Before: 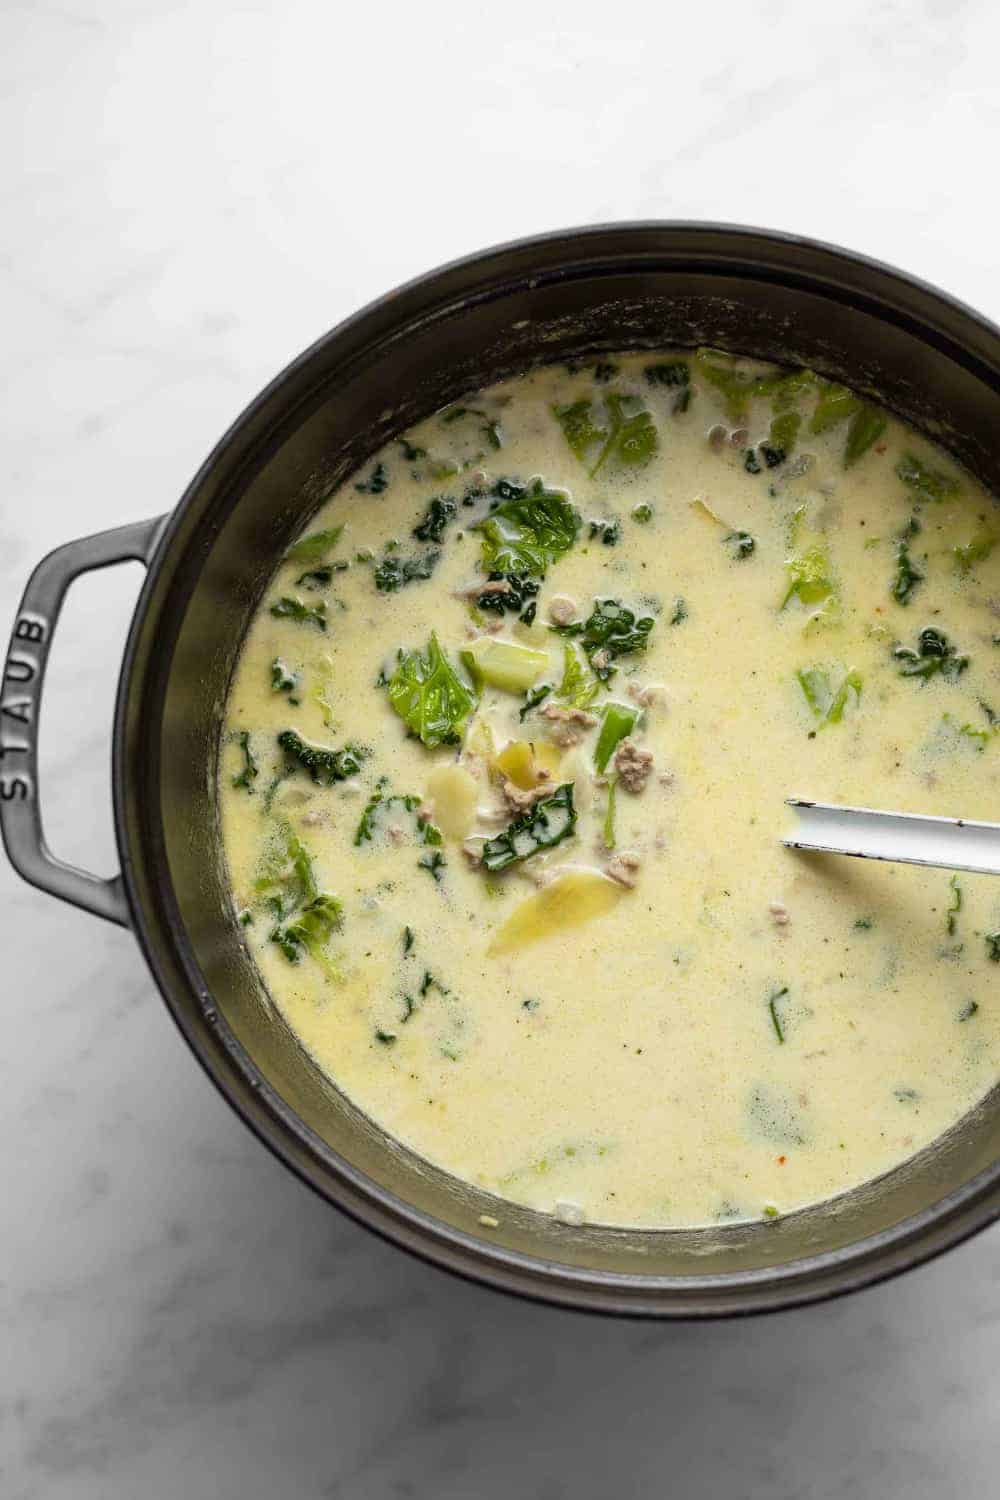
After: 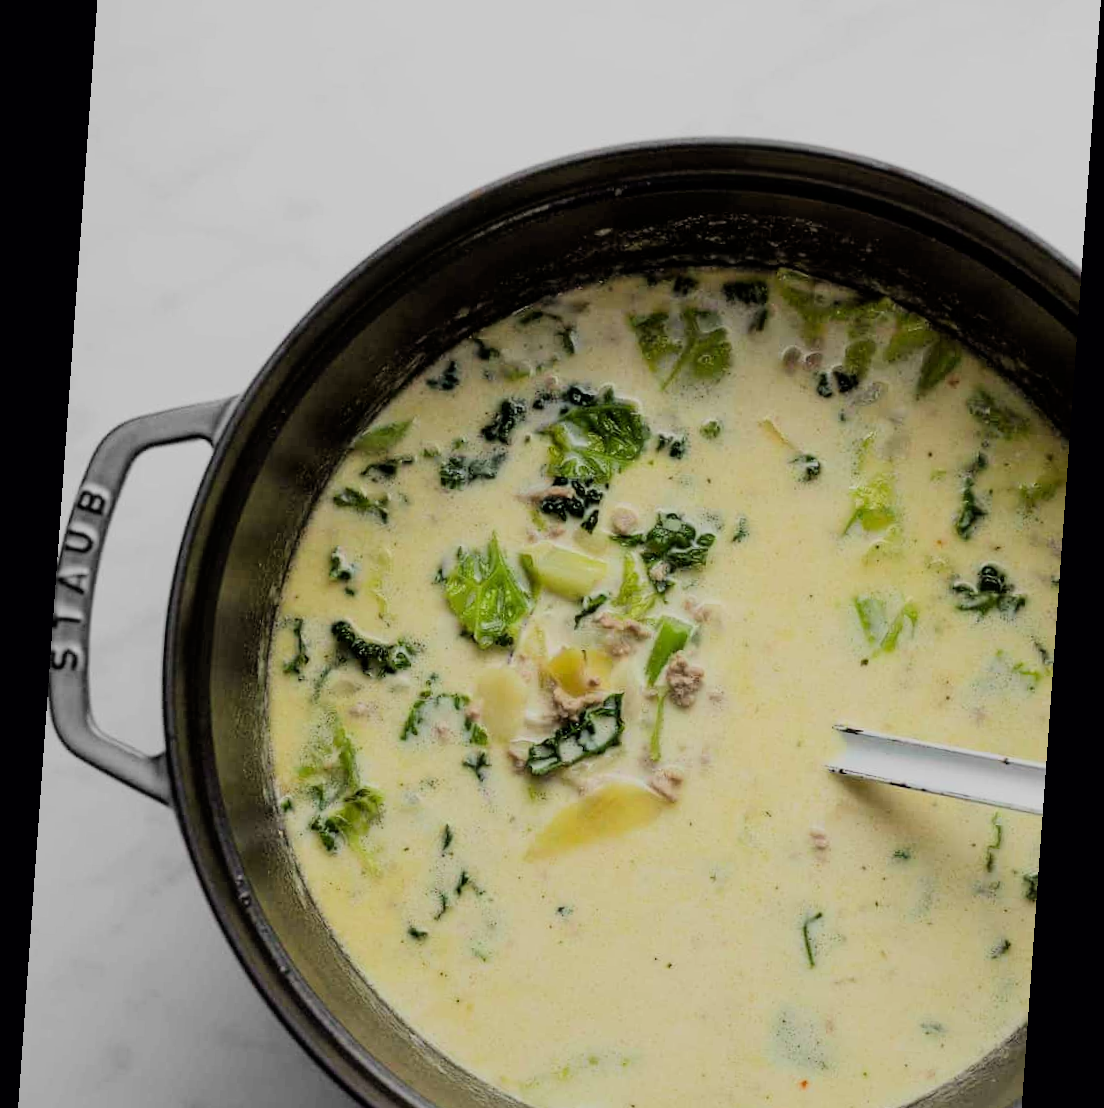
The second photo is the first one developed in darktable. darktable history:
filmic rgb: black relative exposure -7.15 EV, white relative exposure 5.36 EV, hardness 3.02, color science v6 (2022)
crop and rotate: top 8.293%, bottom 20.996%
rotate and perspective: rotation 4.1°, automatic cropping off
